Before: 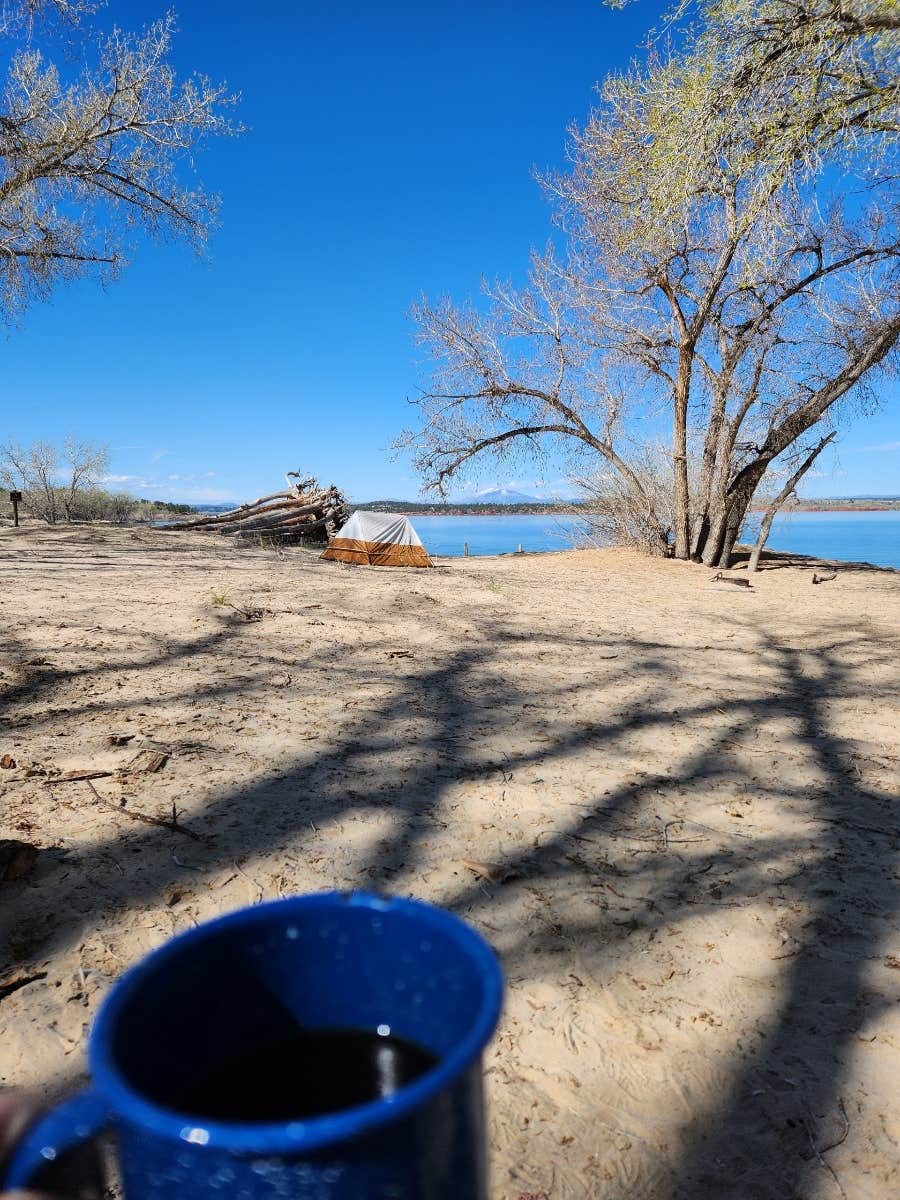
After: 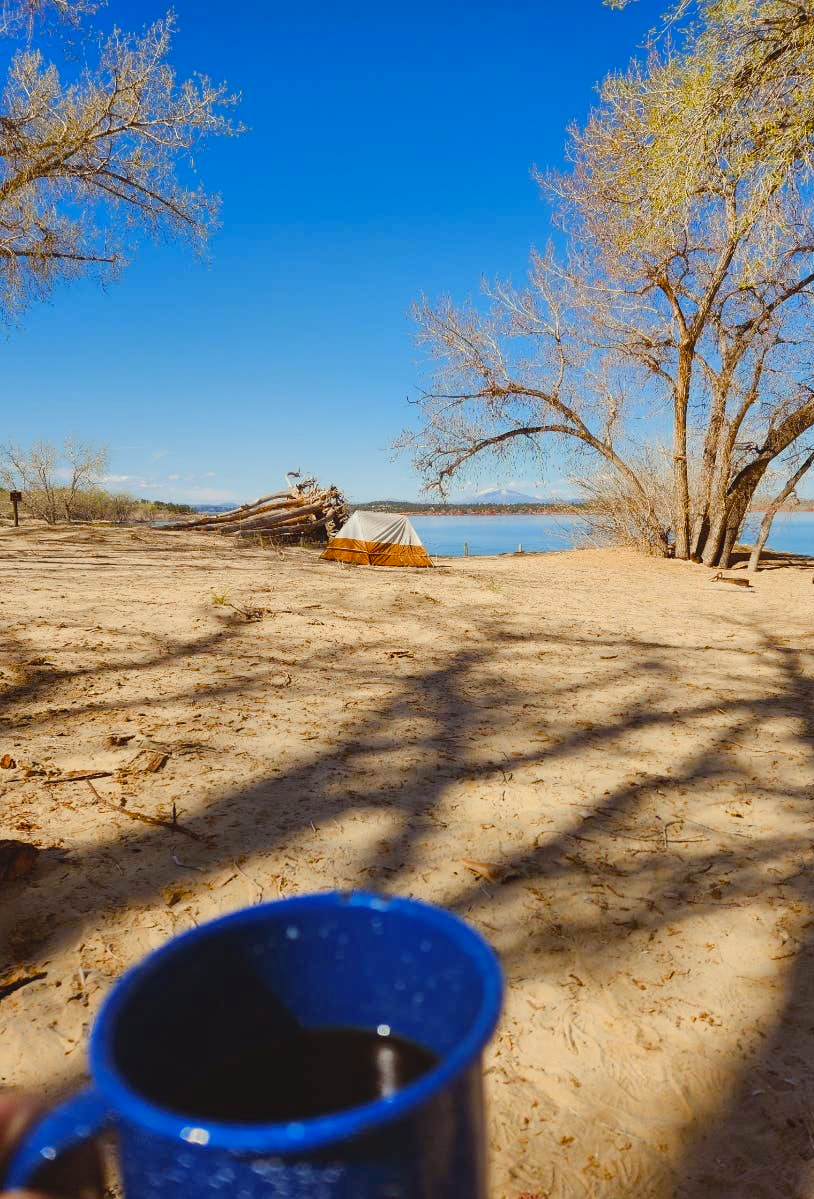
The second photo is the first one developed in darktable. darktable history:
contrast brightness saturation: contrast -0.114
color balance rgb: power › luminance 9.867%, power › chroma 2.823%, power › hue 59.28°, highlights gain › chroma 2.974%, highlights gain › hue 77.88°, perceptual saturation grading › global saturation 0.367%, perceptual saturation grading › highlights -17.478%, perceptual saturation grading › mid-tones 33.501%, perceptual saturation grading › shadows 50.38%
crop: right 9.506%, bottom 0.019%
